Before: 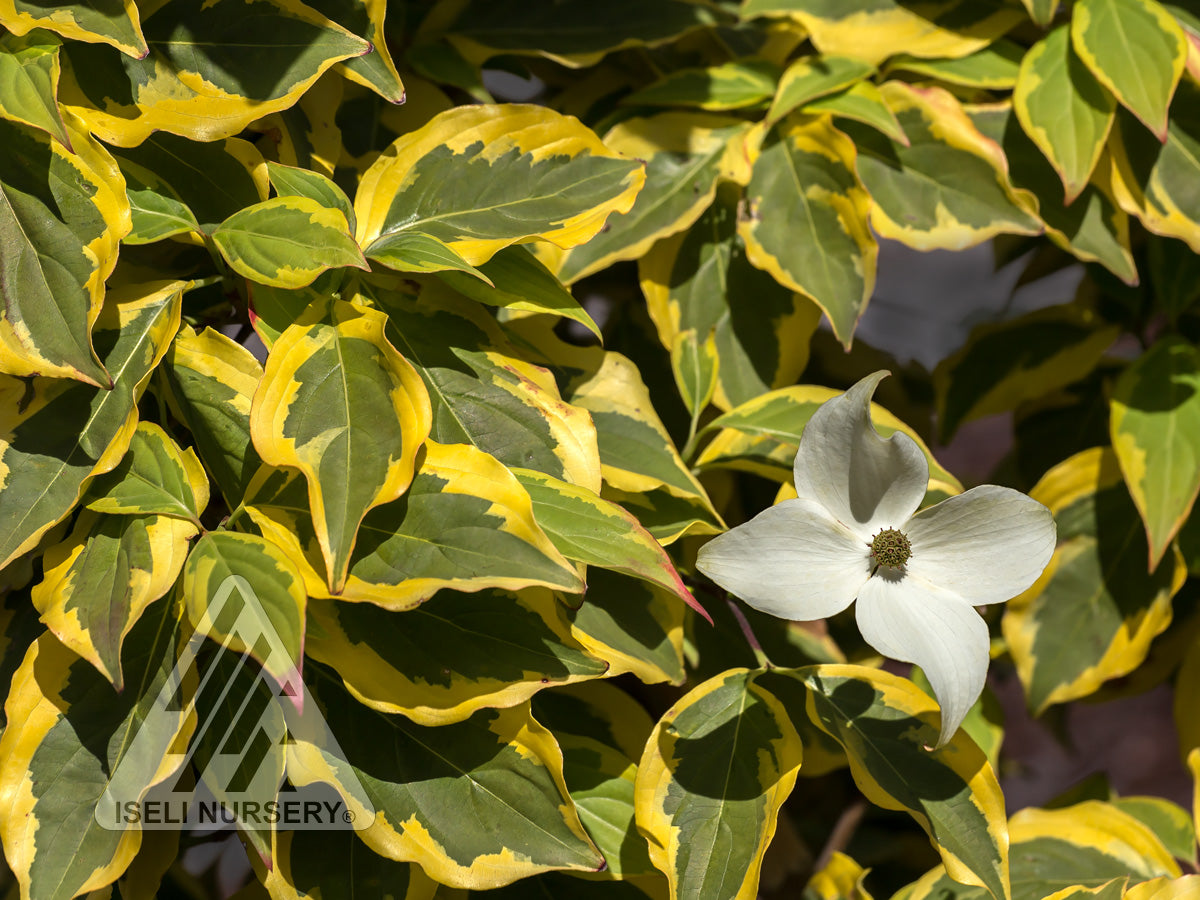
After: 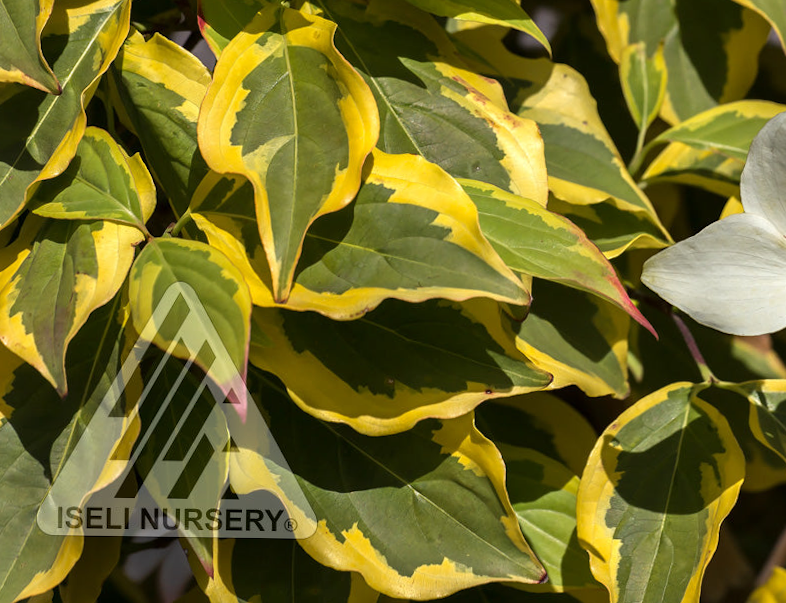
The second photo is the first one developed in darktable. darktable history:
crop and rotate: angle -0.814°, left 3.613%, top 31.736%, right 29.573%
